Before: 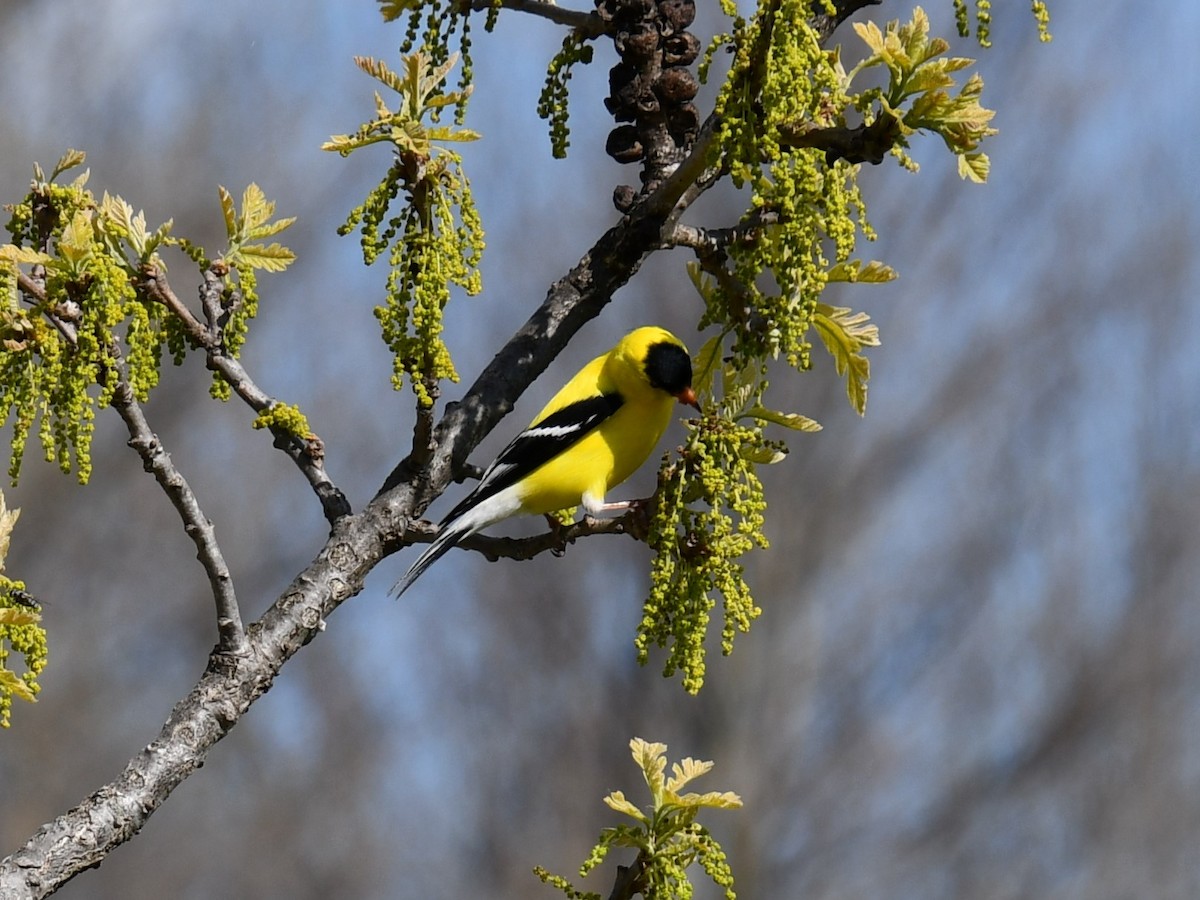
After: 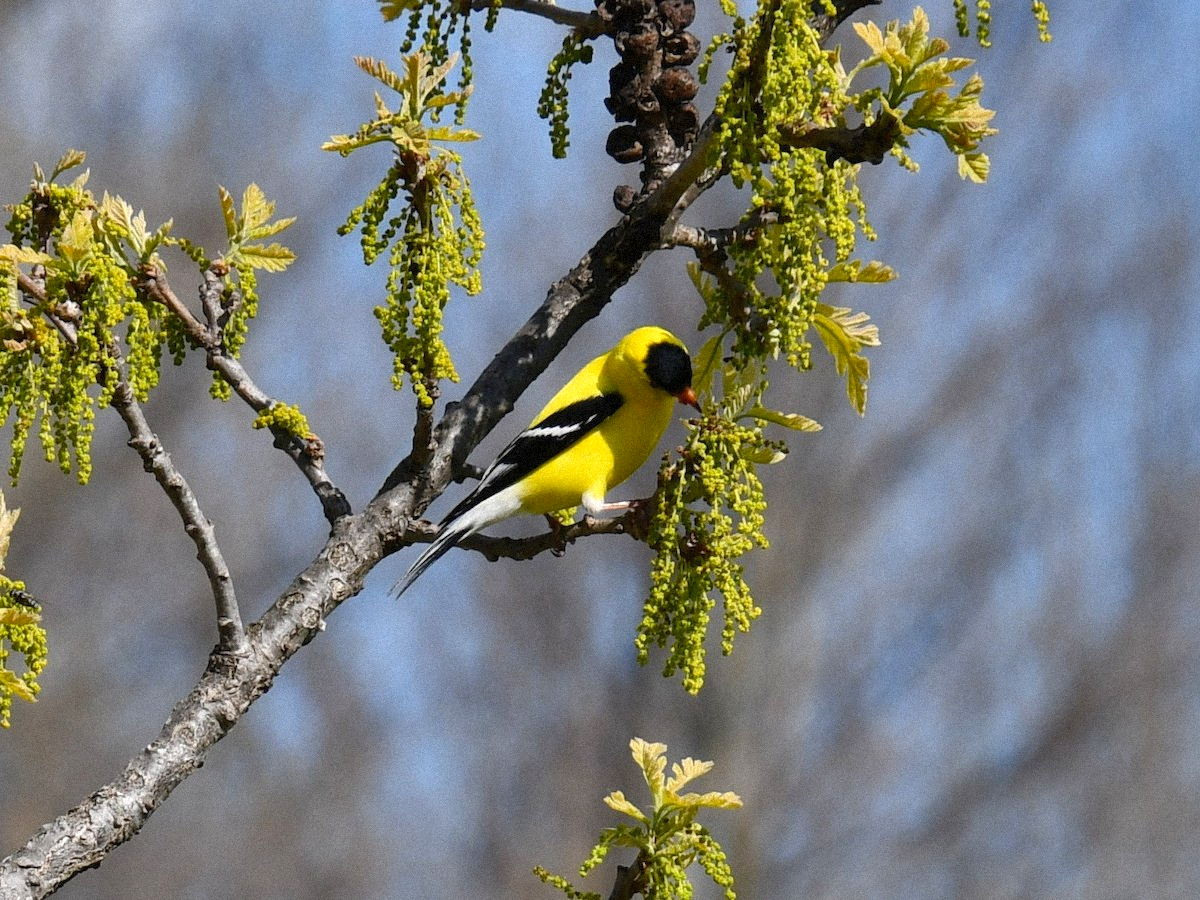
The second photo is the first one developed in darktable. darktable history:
levels: levels [0, 0.435, 0.917]
shadows and highlights: white point adjustment -3.64, highlights -63.34, highlights color adjustment 42%, soften with gaussian
grain: mid-tones bias 0%
